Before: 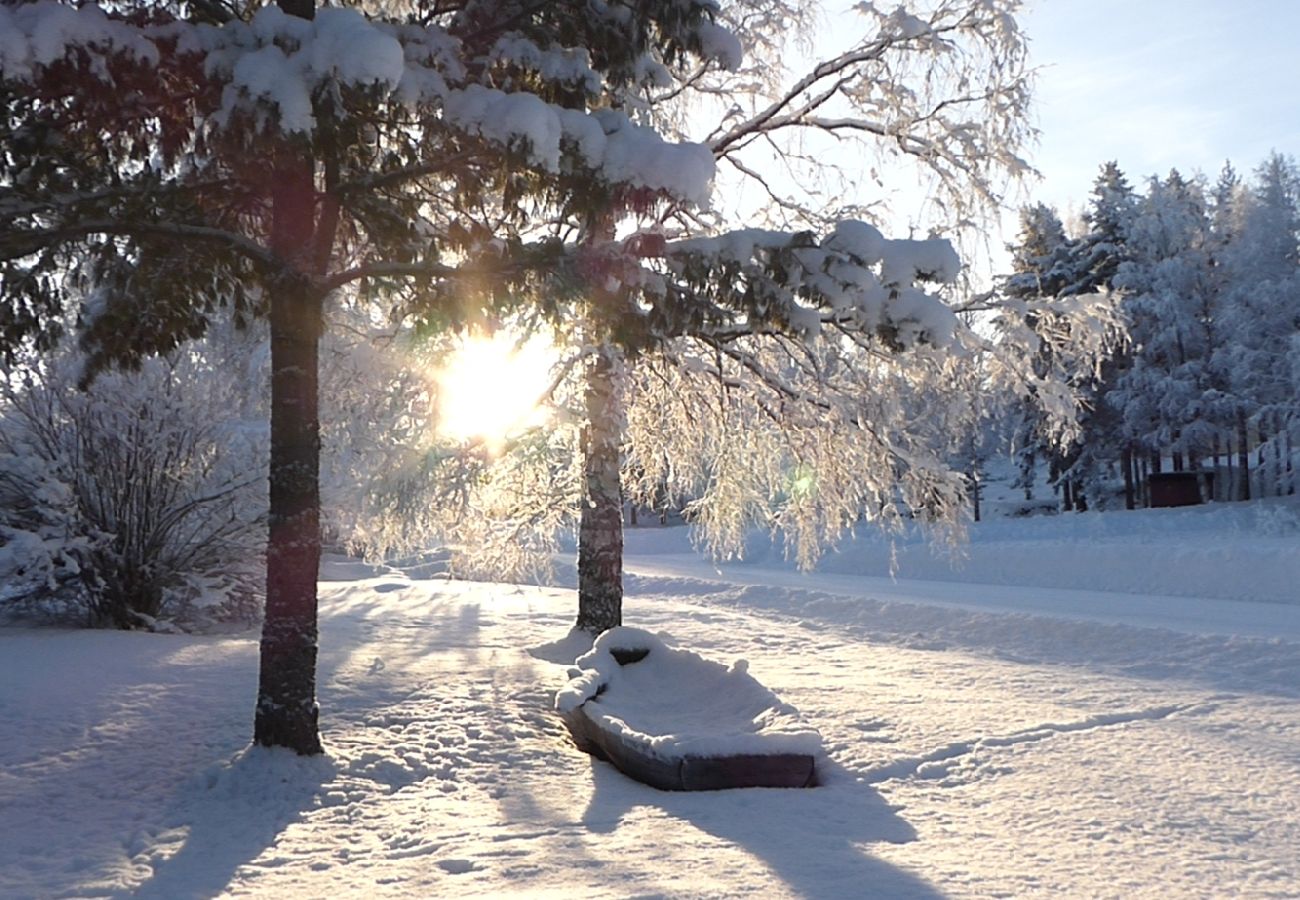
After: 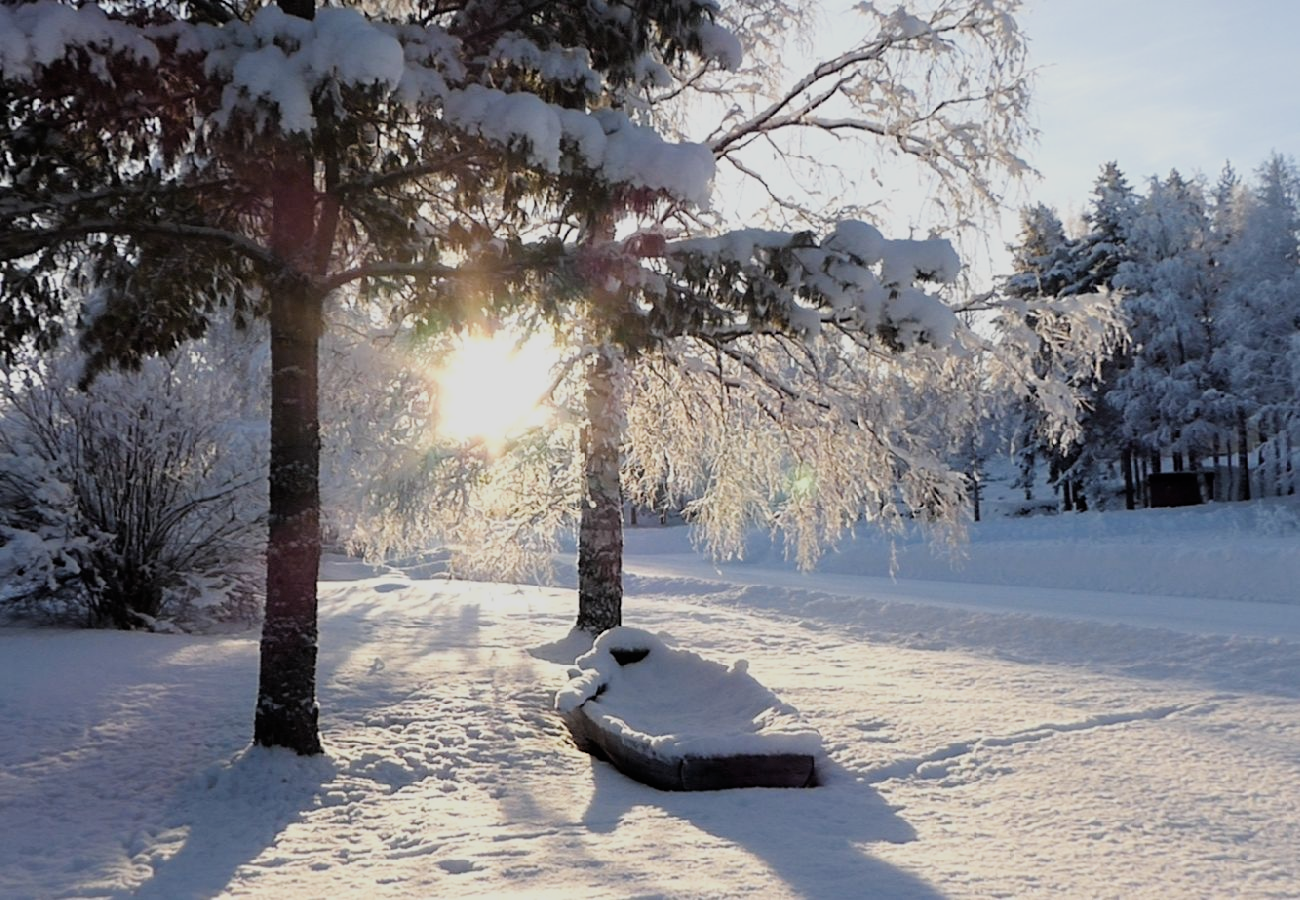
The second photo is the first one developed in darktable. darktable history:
filmic rgb: black relative exposure -7.92 EV, white relative exposure 4.17 EV, hardness 4.03, latitude 51.46%, contrast 1.011, shadows ↔ highlights balance 5.46%
